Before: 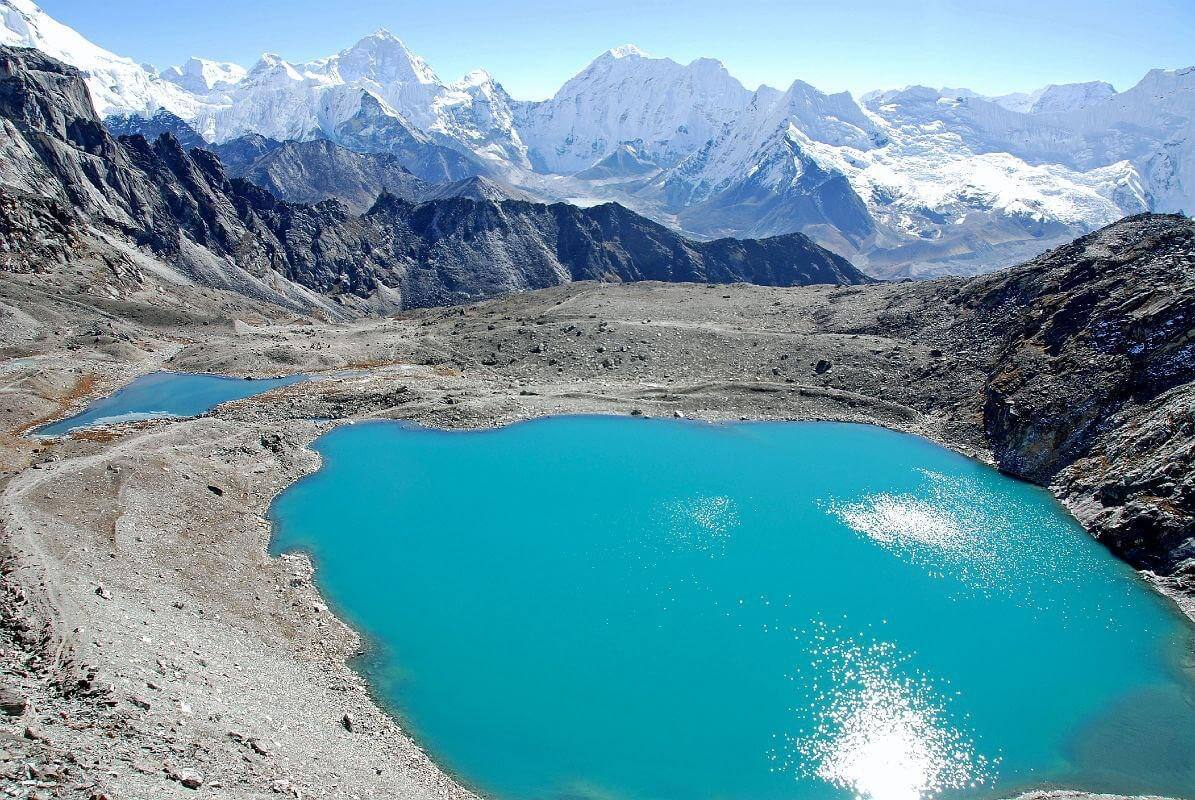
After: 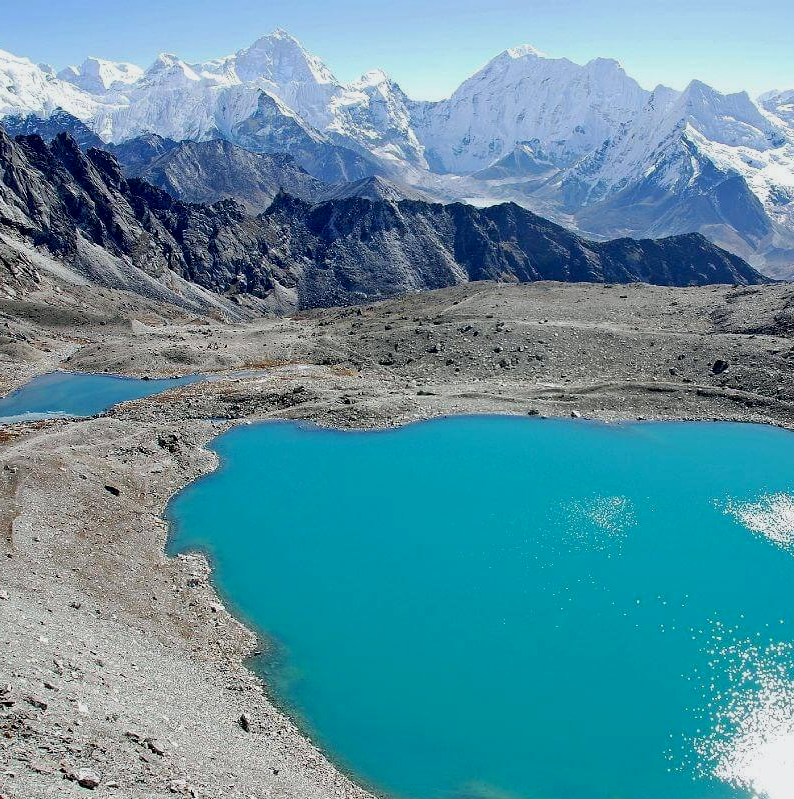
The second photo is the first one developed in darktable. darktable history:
exposure: black level correction 0.006, exposure -0.224 EV, compensate exposure bias true, compensate highlight preservation false
crop and rotate: left 8.694%, right 24.816%
